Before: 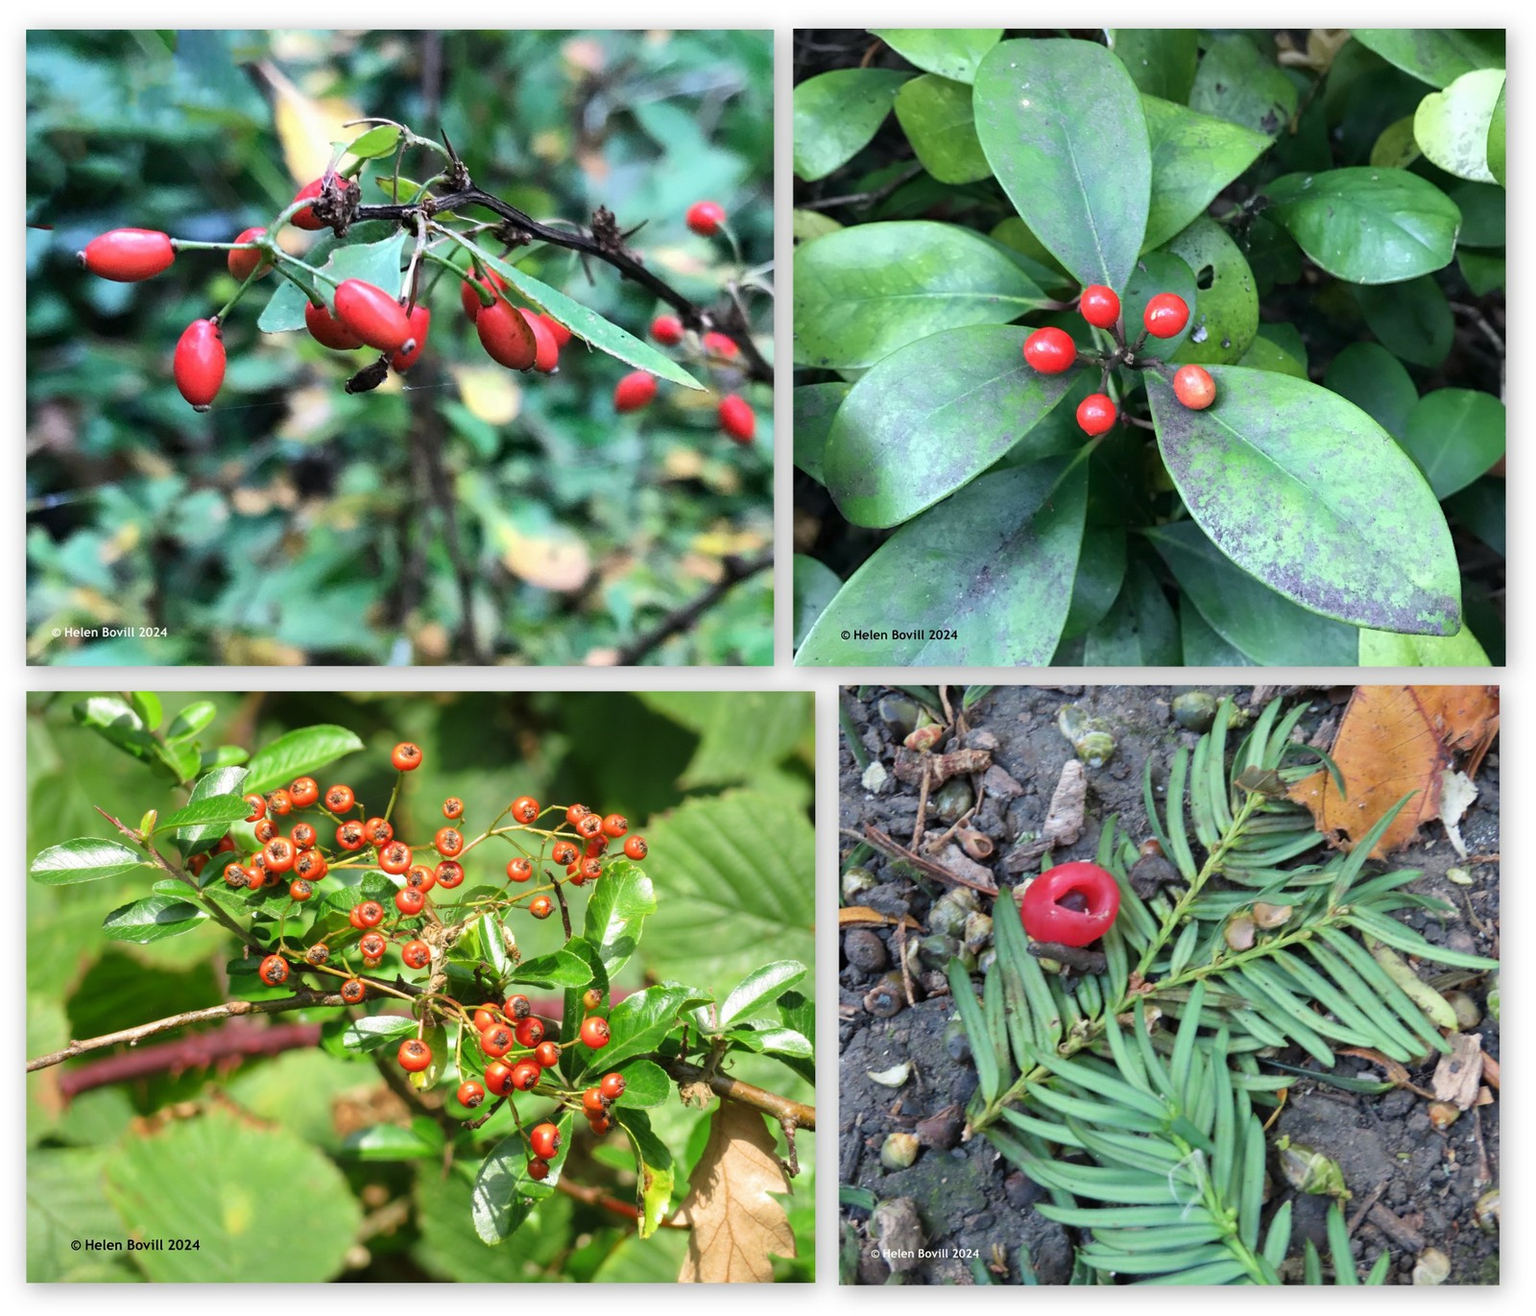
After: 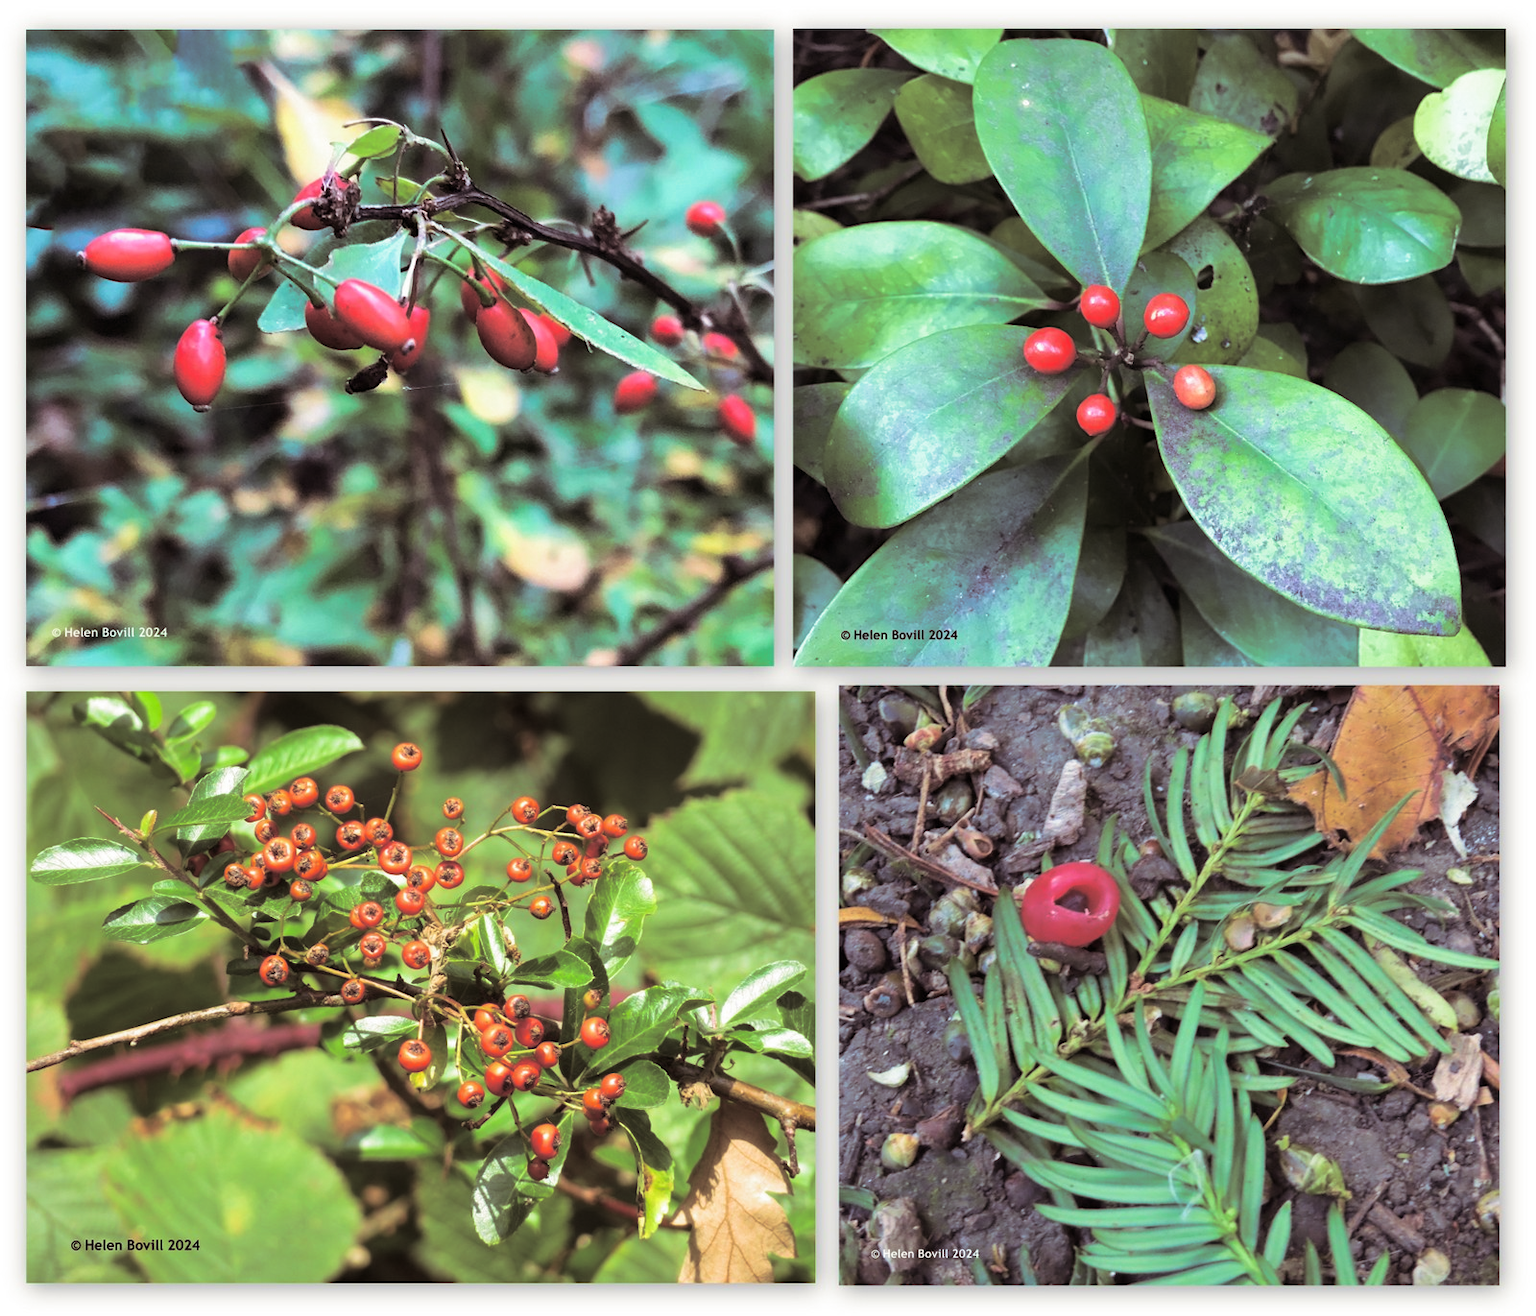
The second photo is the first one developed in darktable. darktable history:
split-toning: shadows › saturation 0.24, highlights › hue 54°, highlights › saturation 0.24
velvia: on, module defaults
